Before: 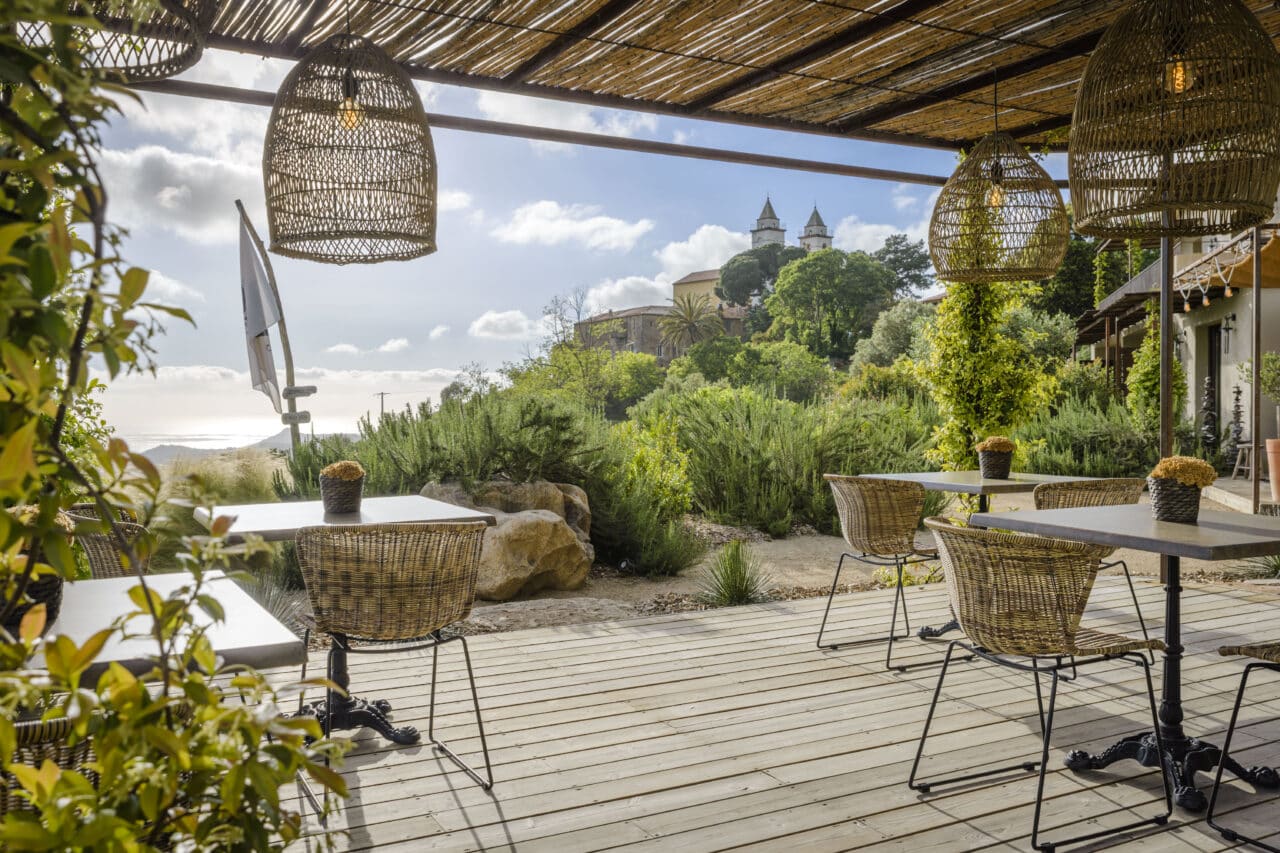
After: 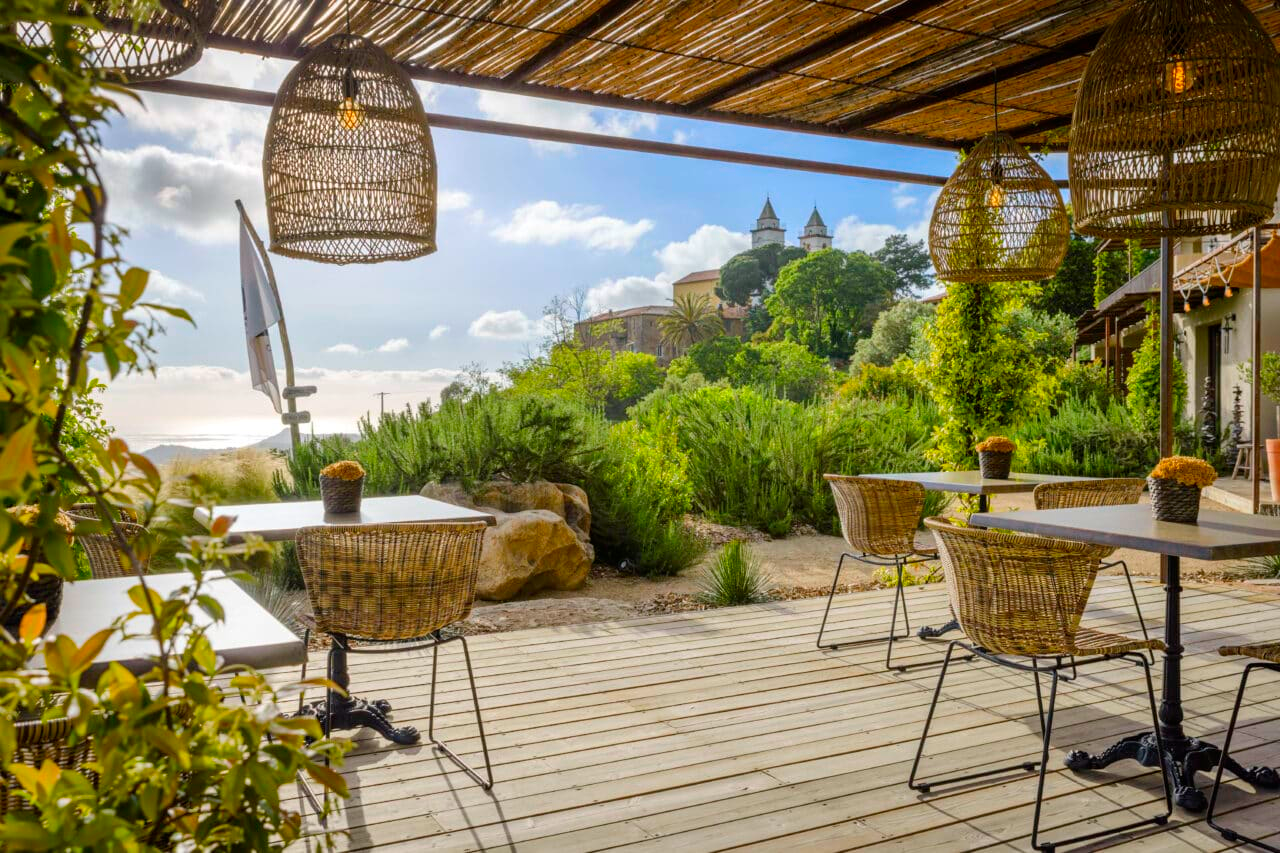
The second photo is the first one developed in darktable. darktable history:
contrast brightness saturation: saturation 0.517
